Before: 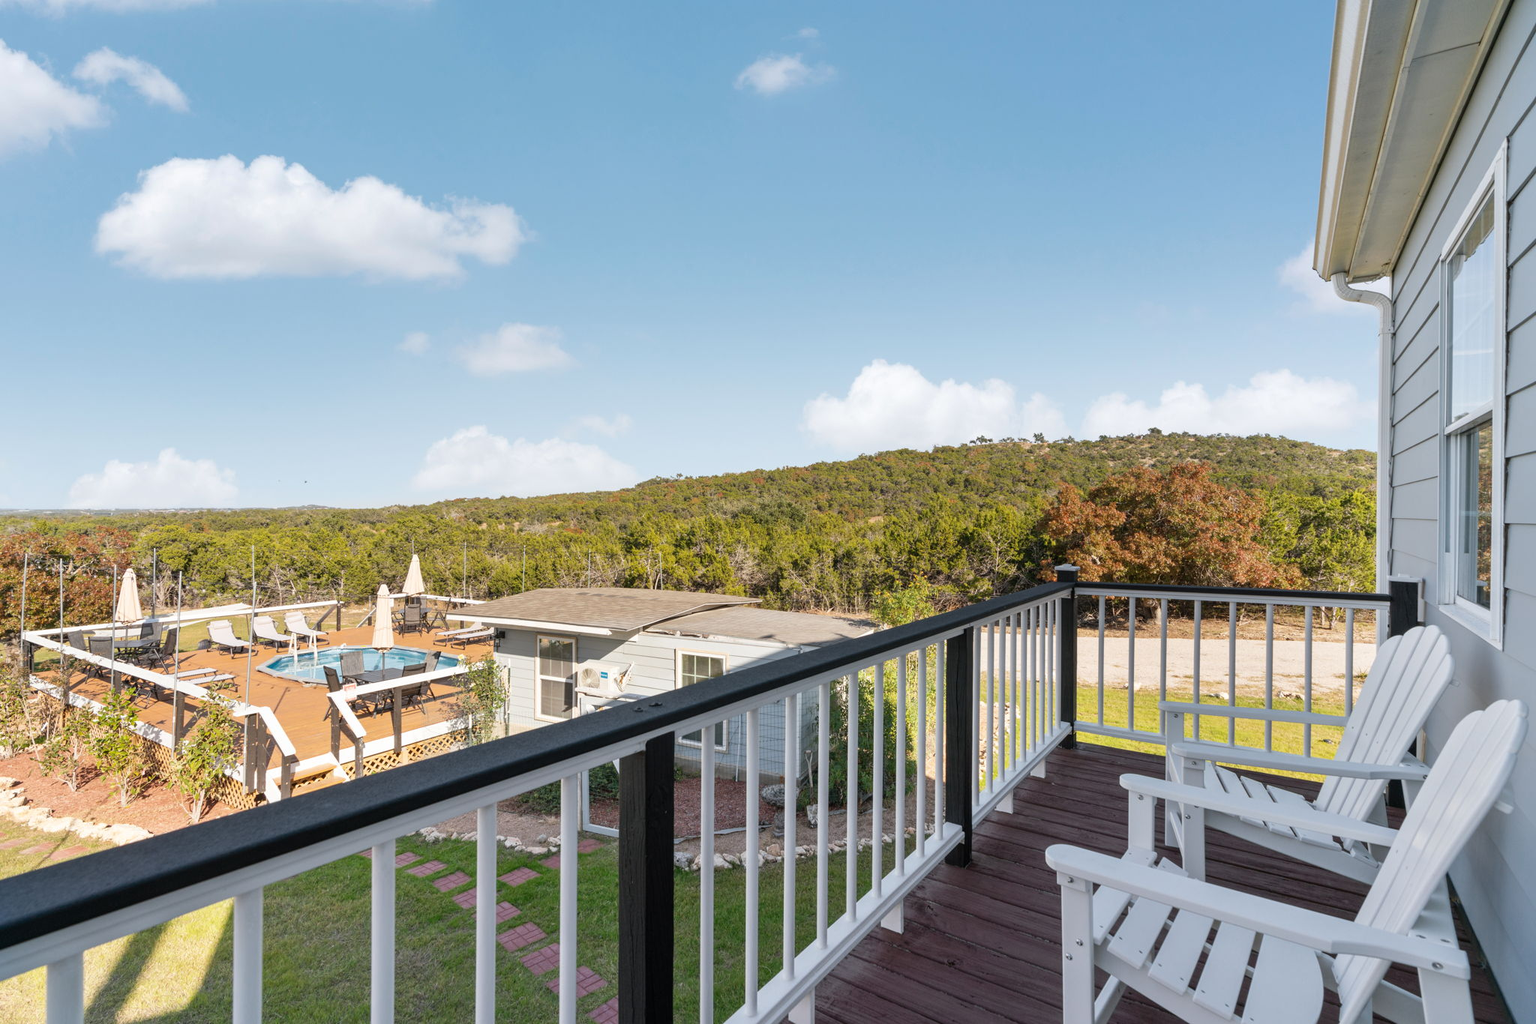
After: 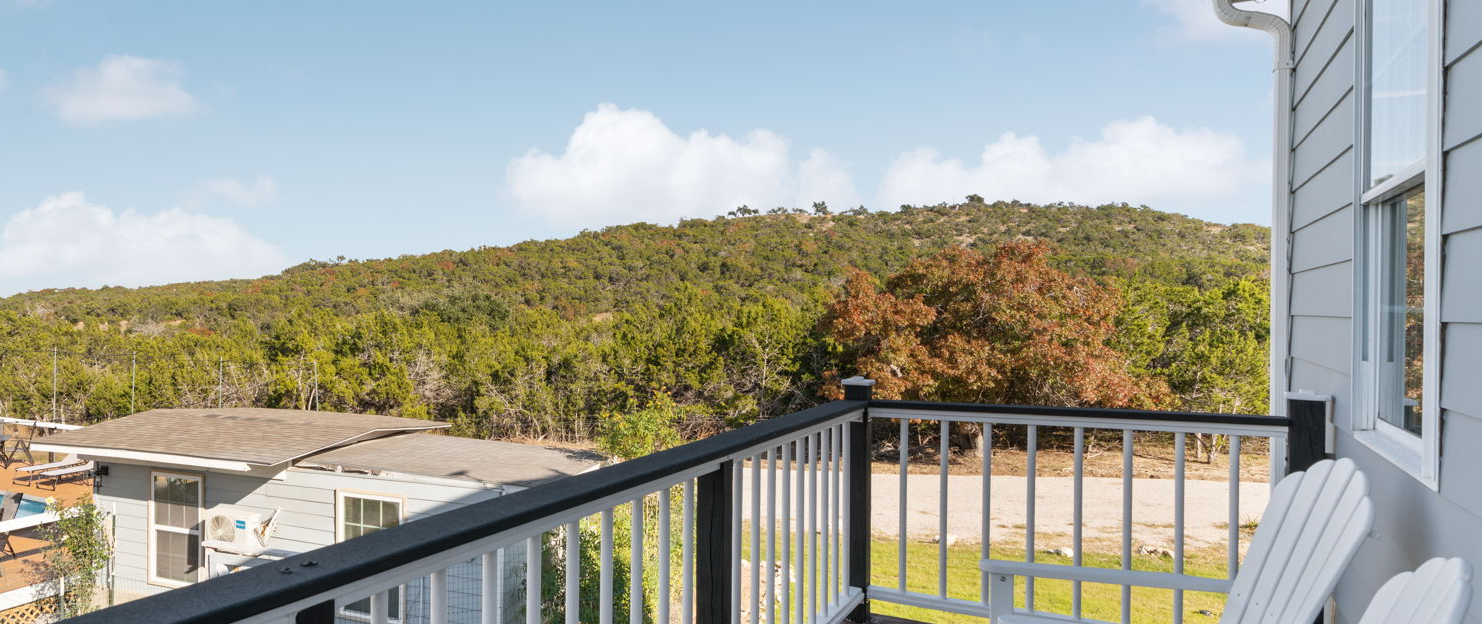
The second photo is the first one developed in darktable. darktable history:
crop and rotate: left 27.635%, top 27.534%, bottom 26.714%
